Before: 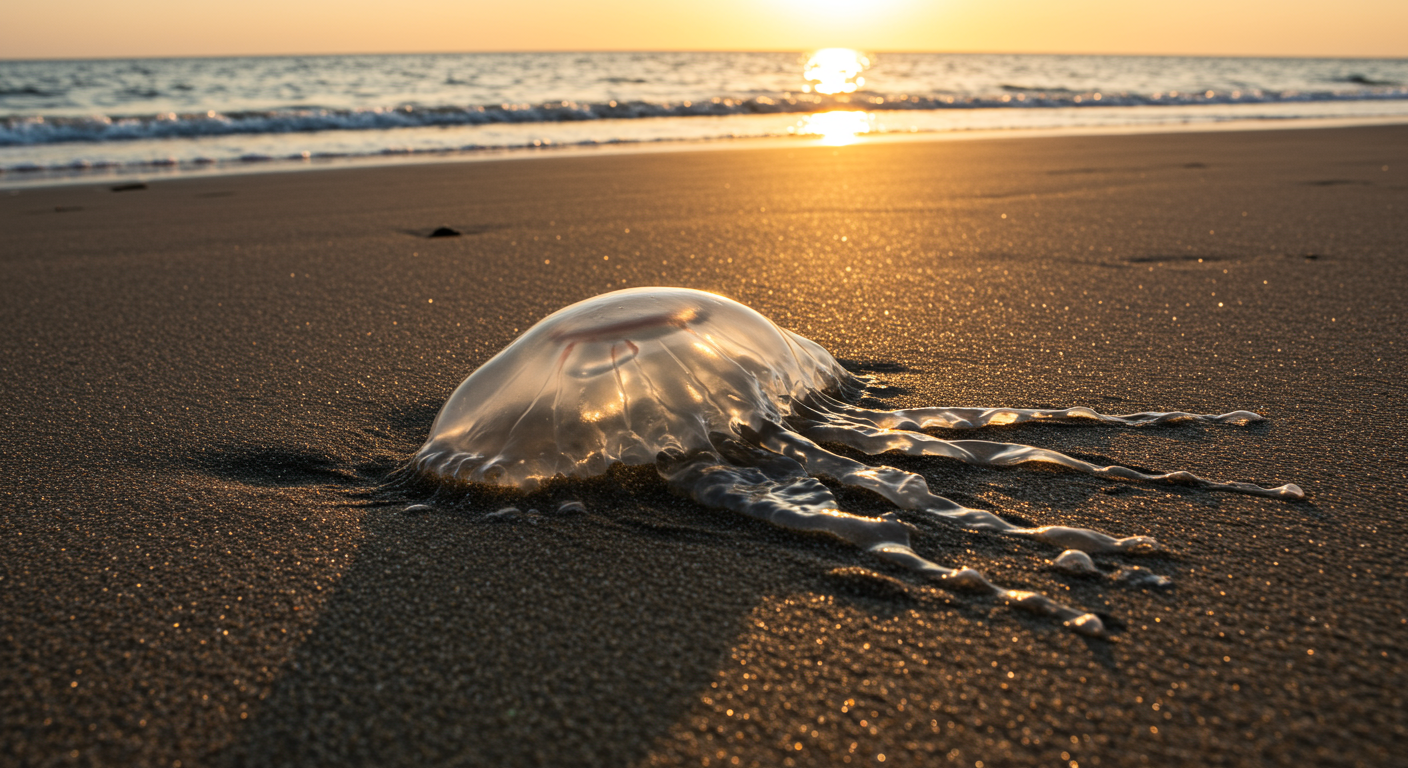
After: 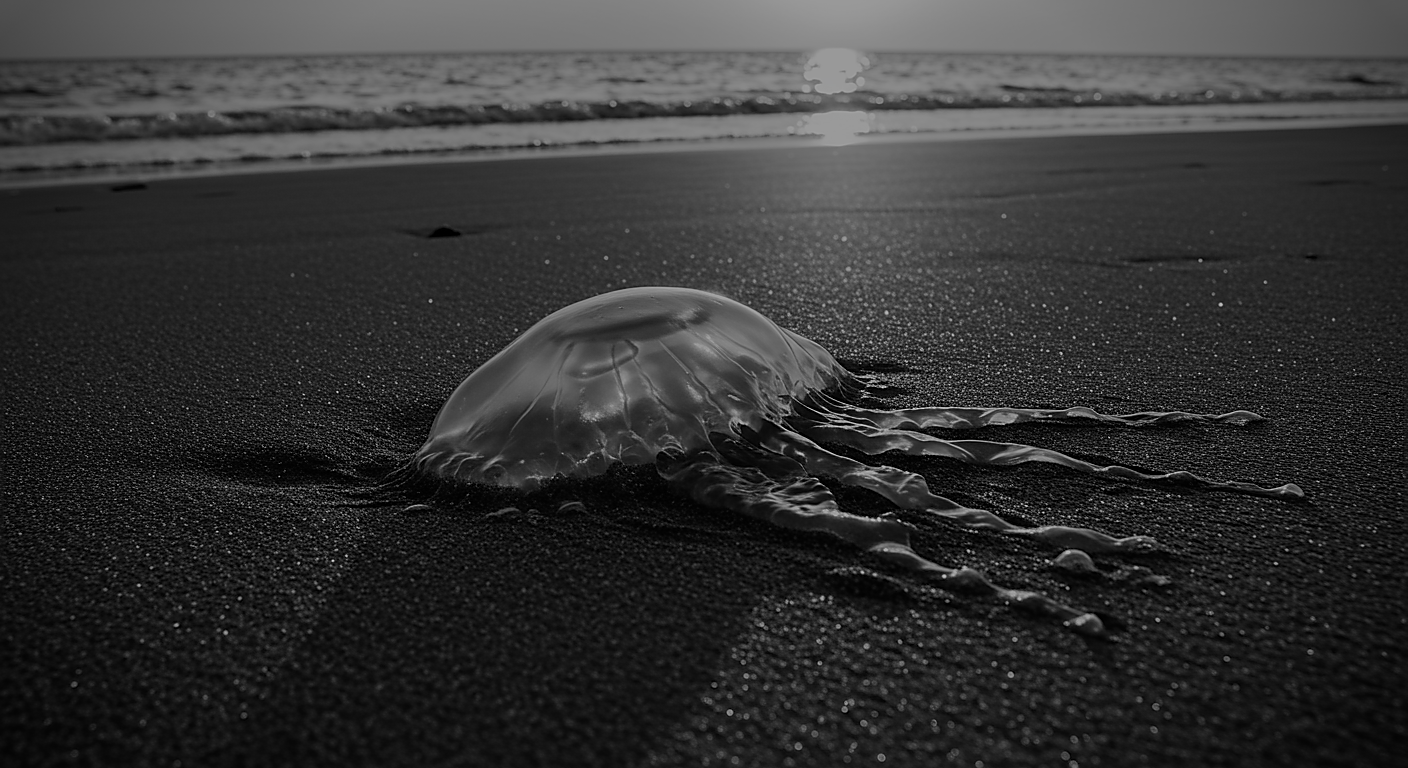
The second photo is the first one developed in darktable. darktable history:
sharpen: radius 1.351, amount 1.235, threshold 0.742
color correction: highlights b* -0.025
color zones: mix 20.06%
color calibration: output gray [0.267, 0.423, 0.267, 0], x 0.37, y 0.382, temperature 4319.55 K
exposure: exposure -1.571 EV, compensate highlight preservation false
shadows and highlights: shadows 25, highlights -26.37
vignetting: fall-off start 91.09%, fall-off radius 38.33%, width/height ratio 1.221, shape 1.29
